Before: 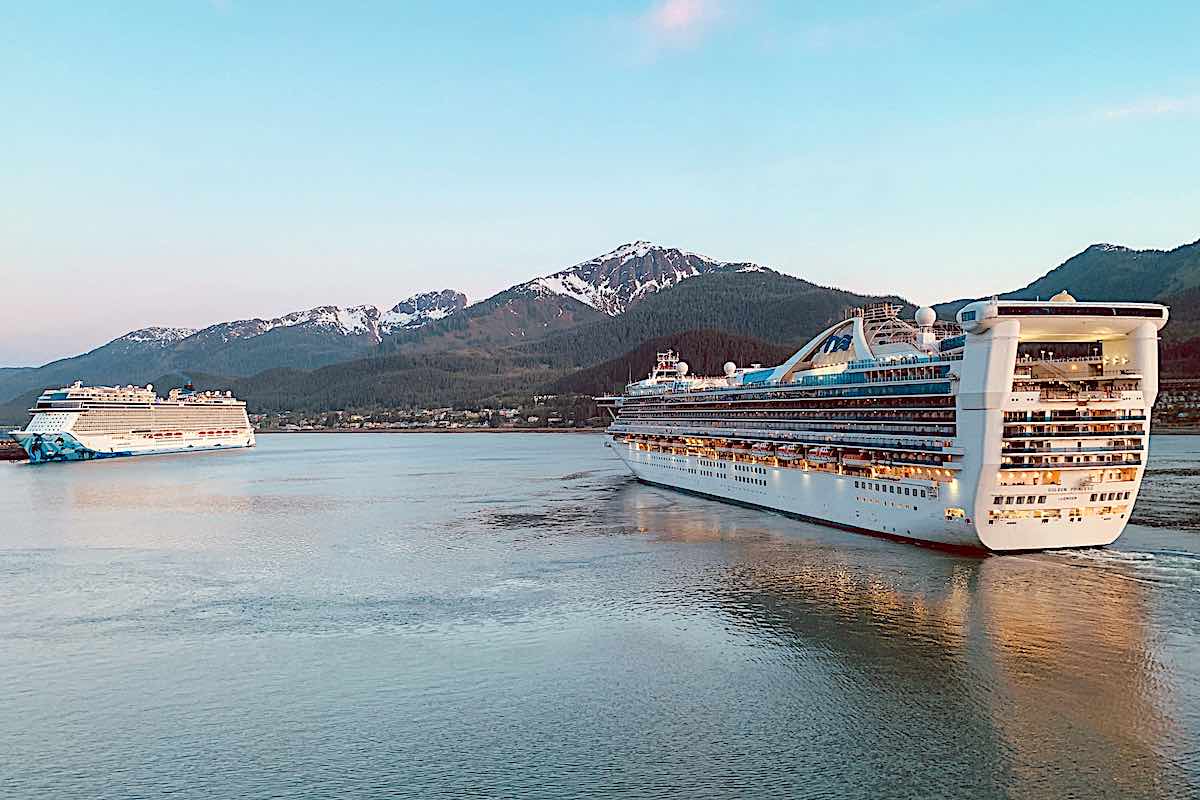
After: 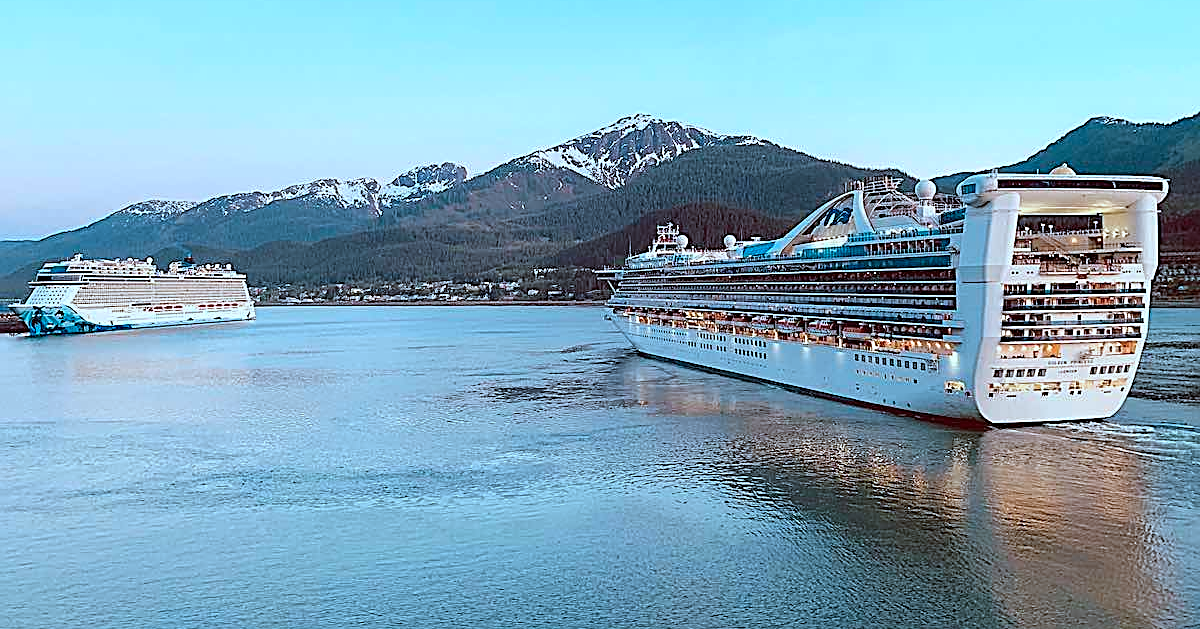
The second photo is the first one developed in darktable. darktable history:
color correction: highlights a* -9.22, highlights b* -23.12
crop and rotate: top 15.905%, bottom 5.362%
sharpen: on, module defaults
